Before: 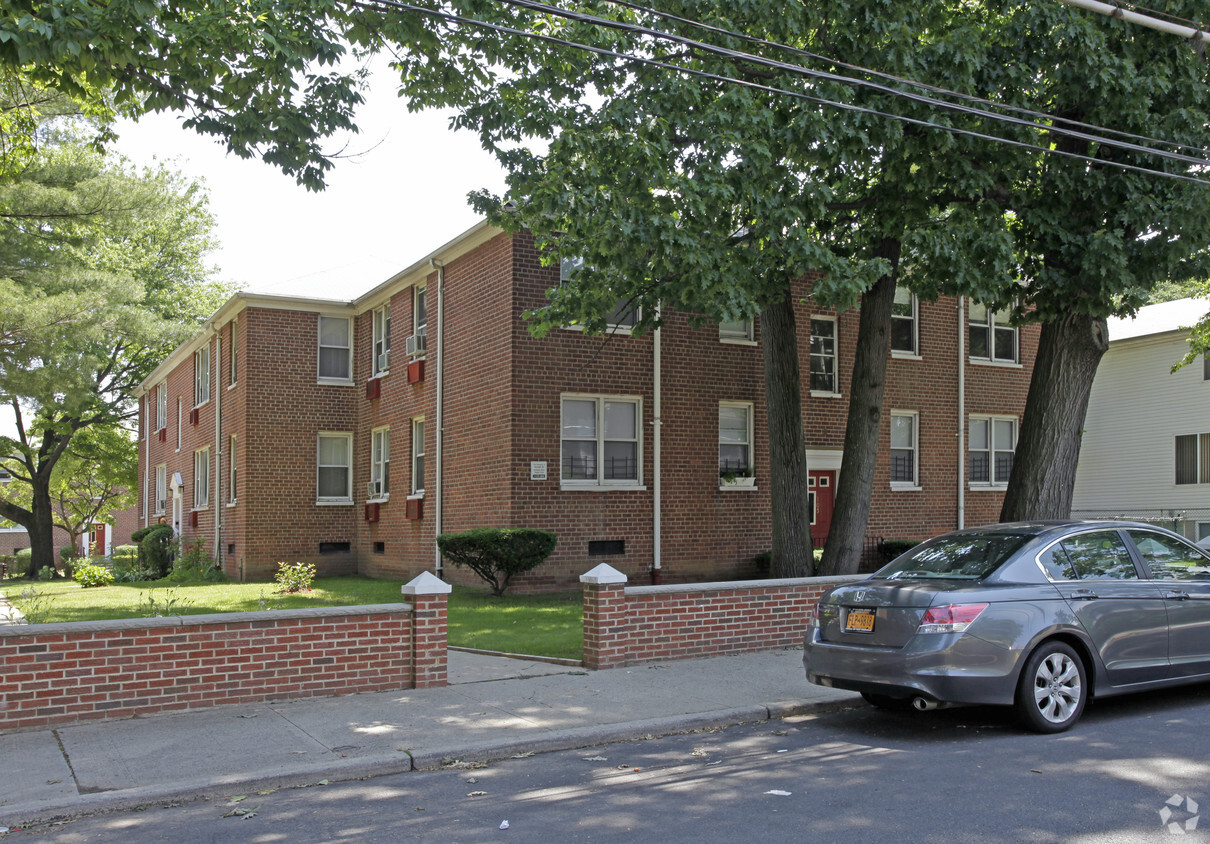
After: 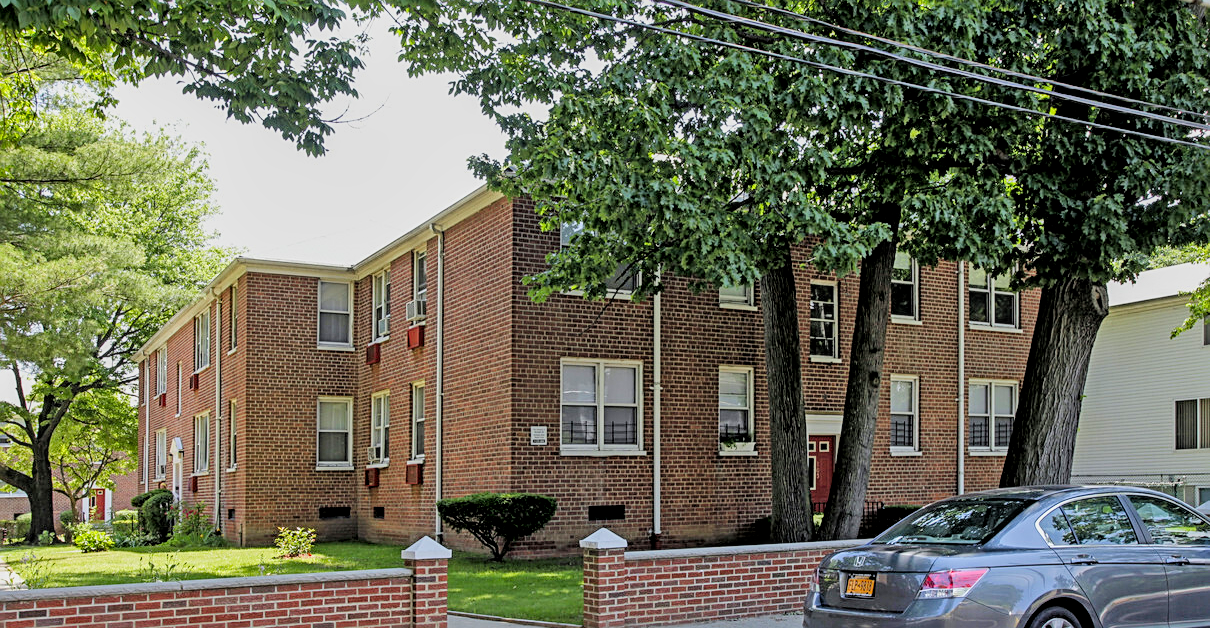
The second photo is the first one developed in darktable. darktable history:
crop: top 4.189%, bottom 21.312%
filmic rgb: black relative exposure -4.3 EV, white relative exposure 4.56 EV, threshold 3 EV, hardness 2.4, contrast 1.053, color science v6 (2022), enable highlight reconstruction true
sharpen: on, module defaults
shadows and highlights: shadows 53.07, soften with gaussian
exposure: black level correction 0, exposure 0.498 EV, compensate highlight preservation false
contrast brightness saturation: brightness -0.02, saturation 0.342
local contrast: on, module defaults
